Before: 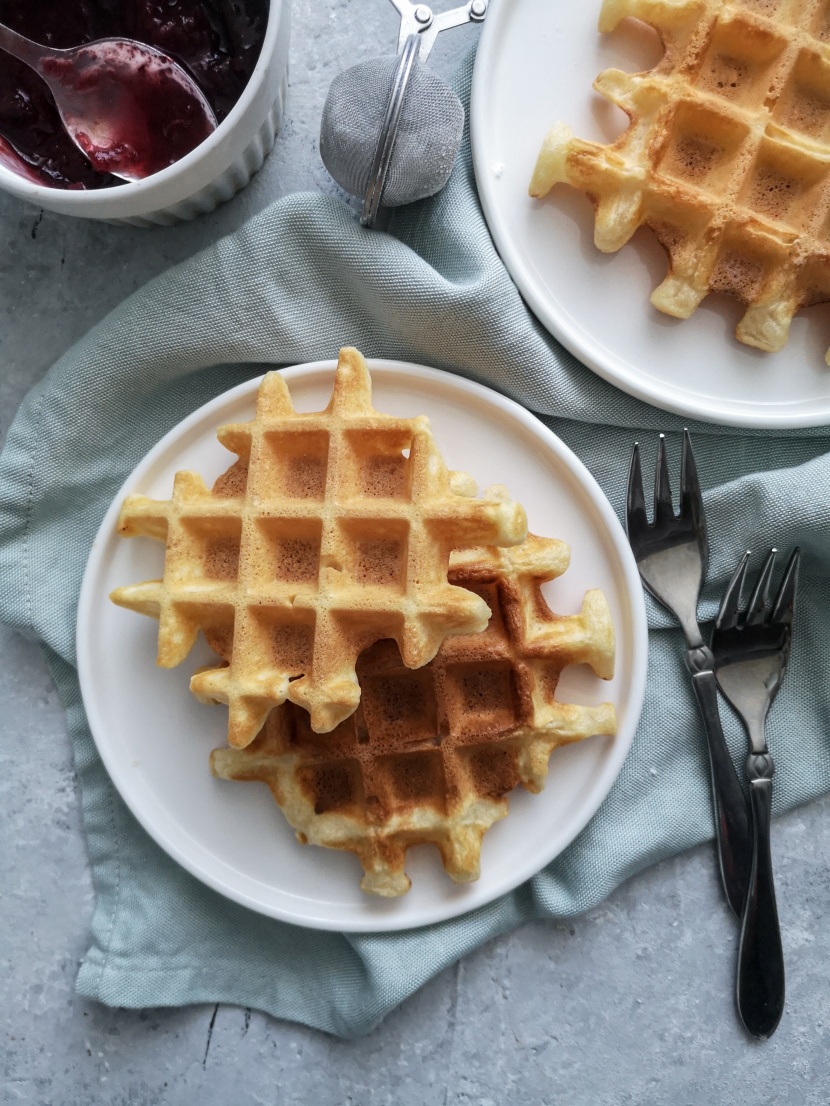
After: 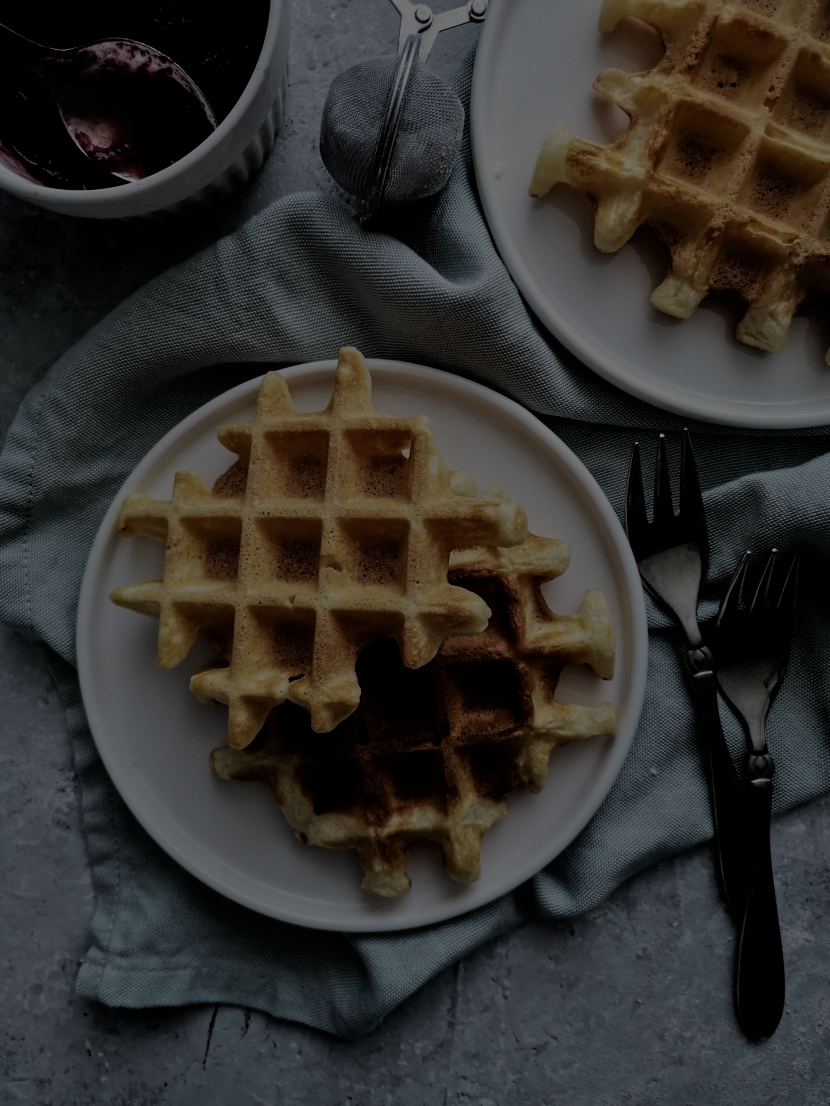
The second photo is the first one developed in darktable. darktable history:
exposure: exposure -2.446 EV, compensate highlight preservation false
tone equalizer: -8 EV 0.25 EV, -7 EV 0.417 EV, -6 EV 0.417 EV, -5 EV 0.25 EV, -3 EV -0.25 EV, -2 EV -0.417 EV, -1 EV -0.417 EV, +0 EV -0.25 EV, edges refinement/feathering 500, mask exposure compensation -1.57 EV, preserve details guided filter
filmic rgb: black relative exposure -5 EV, white relative exposure 3.5 EV, hardness 3.19, contrast 1.2, highlights saturation mix -50%
